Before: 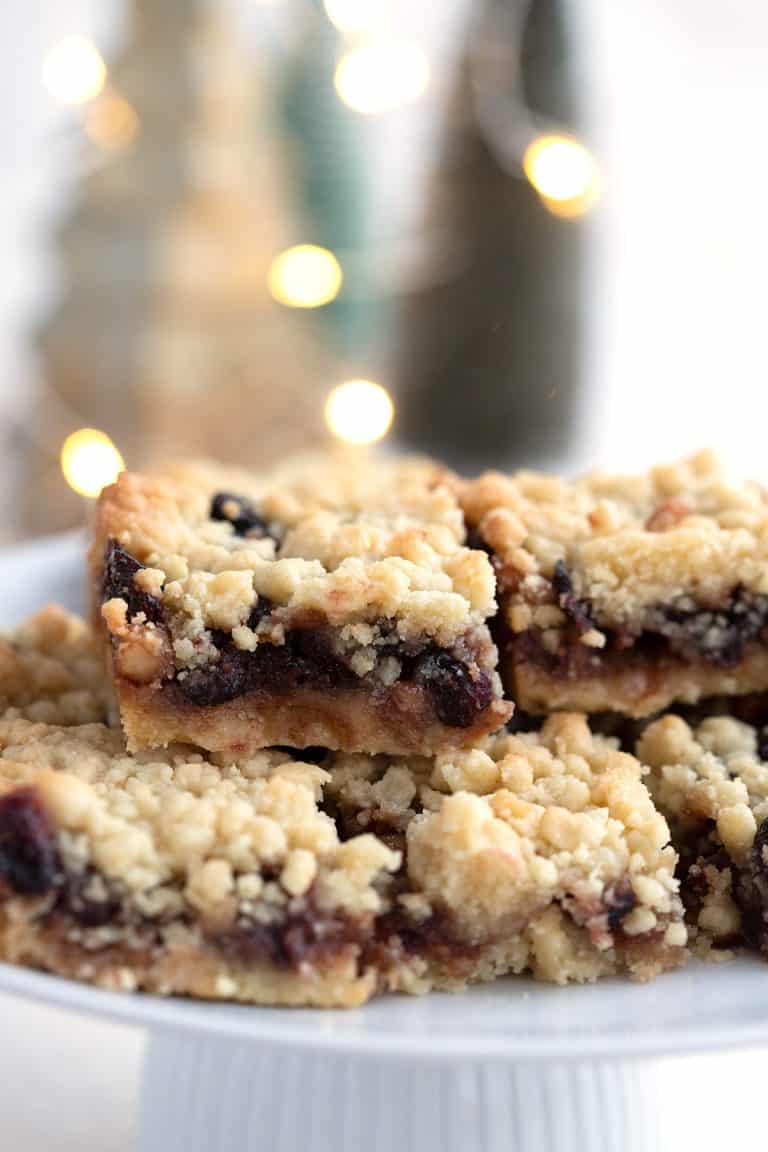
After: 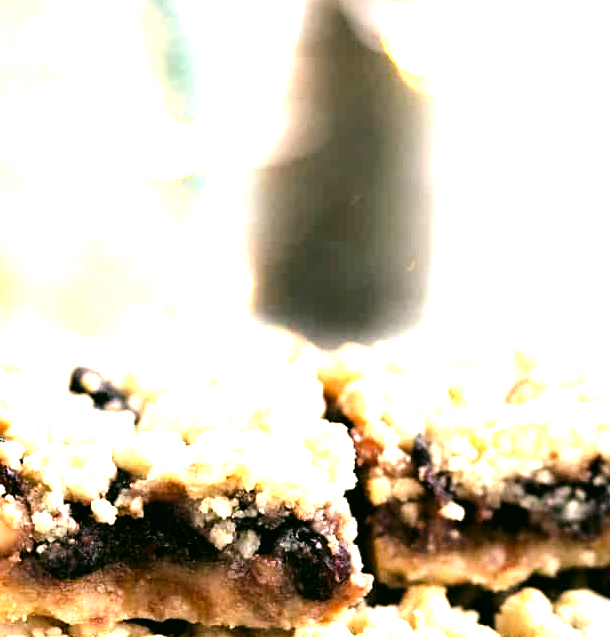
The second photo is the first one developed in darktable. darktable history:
tone equalizer: -8 EV -0.713 EV, -7 EV -0.722 EV, -6 EV -0.603 EV, -5 EV -0.365 EV, -3 EV 0.37 EV, -2 EV 0.6 EV, -1 EV 0.69 EV, +0 EV 0.757 EV, mask exposure compensation -0.487 EV
crop: left 18.402%, top 11.094%, right 2.165%, bottom 33.53%
color correction: highlights a* 4.52, highlights b* 4.93, shadows a* -8.29, shadows b* 4.99
levels: levels [0.012, 0.367, 0.697]
